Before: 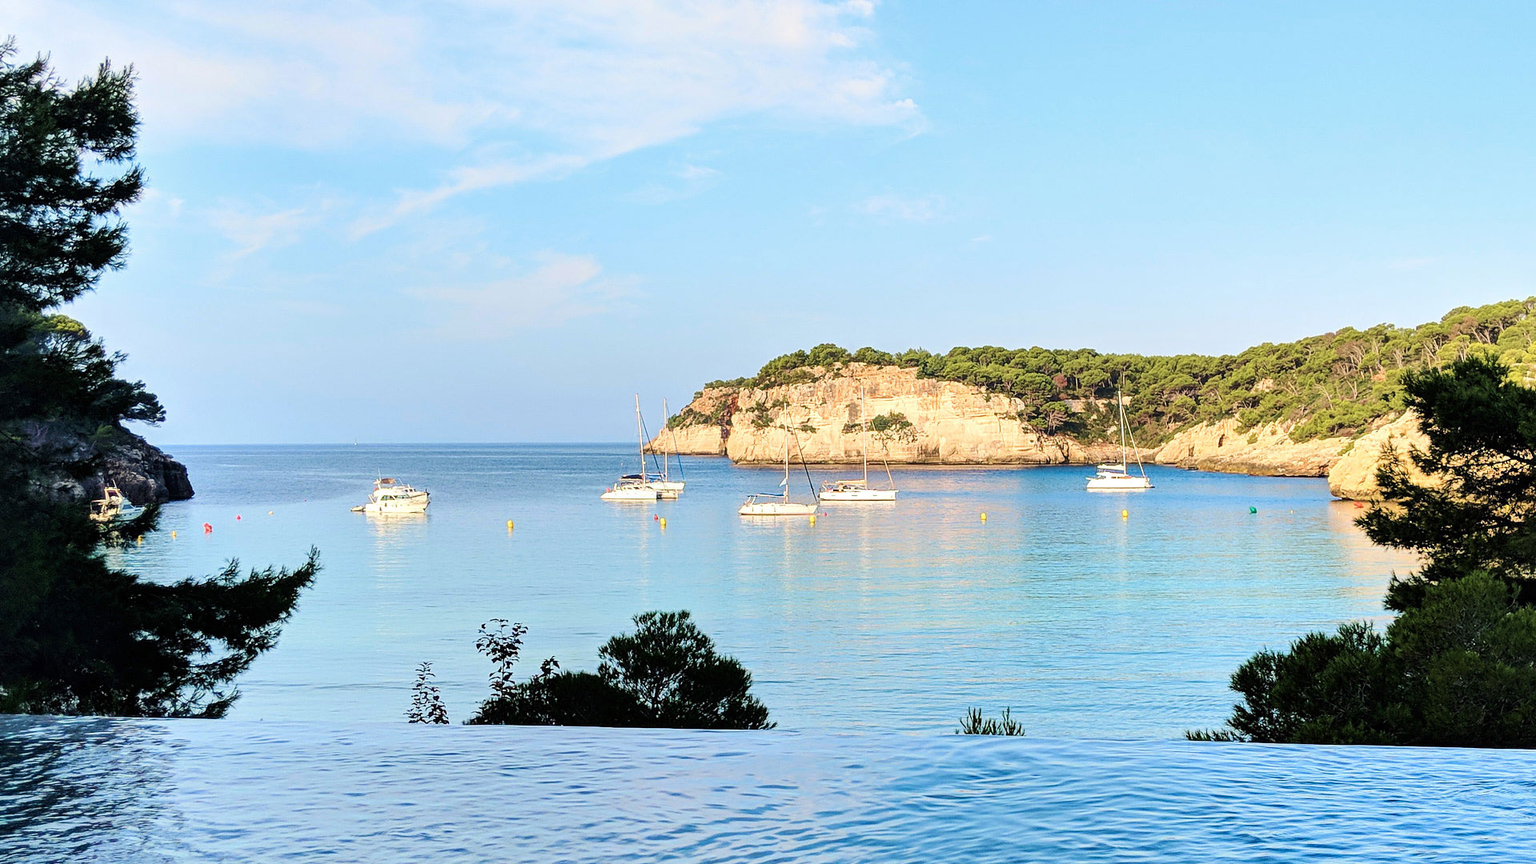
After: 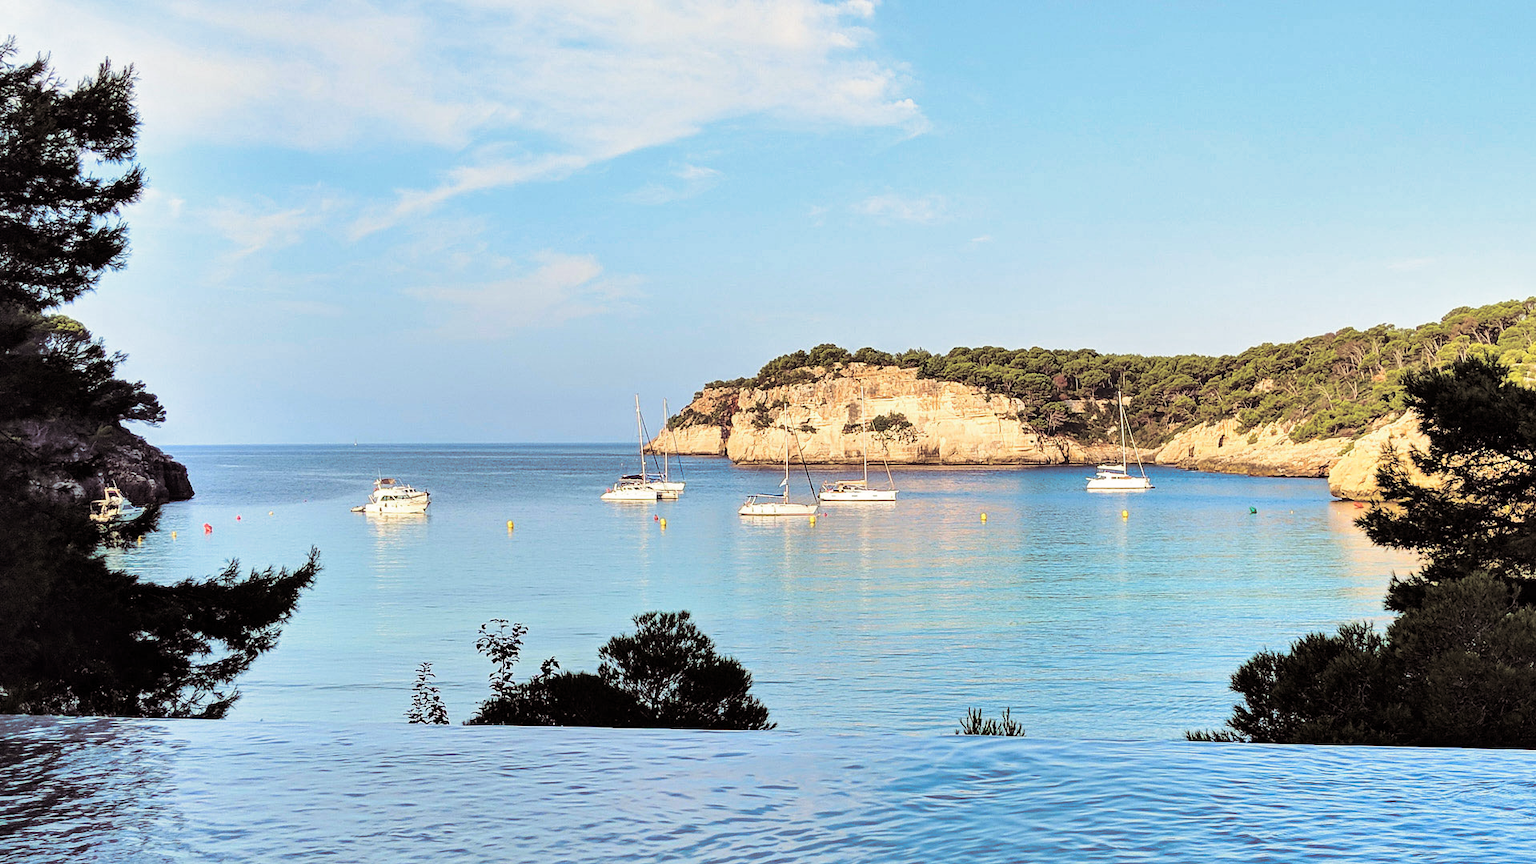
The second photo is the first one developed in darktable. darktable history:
white balance: red 1.009, blue 0.985
shadows and highlights: shadows 35, highlights -35, soften with gaussian
split-toning: shadows › saturation 0.24, highlights › hue 54°, highlights › saturation 0.24
